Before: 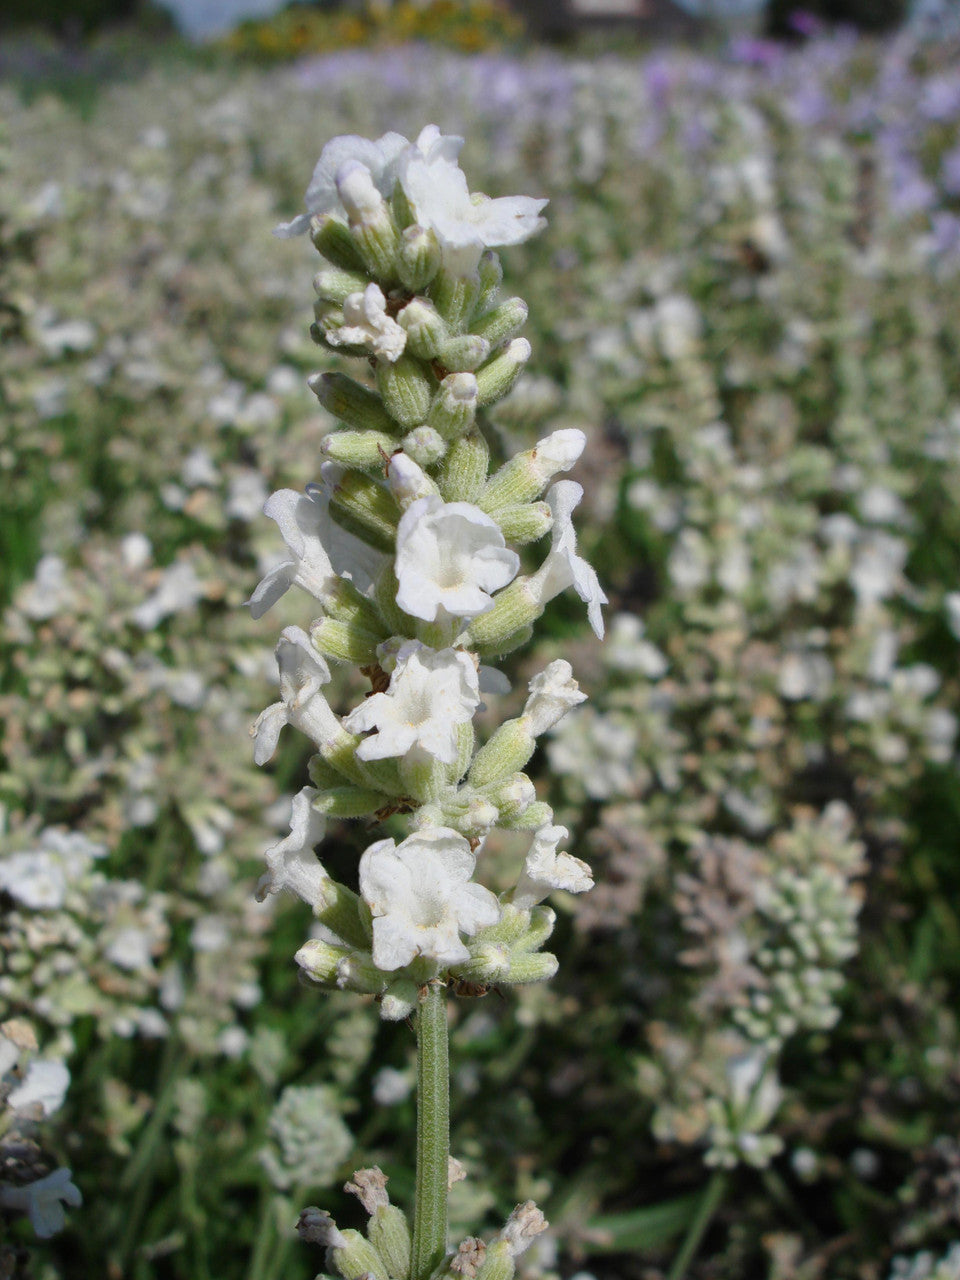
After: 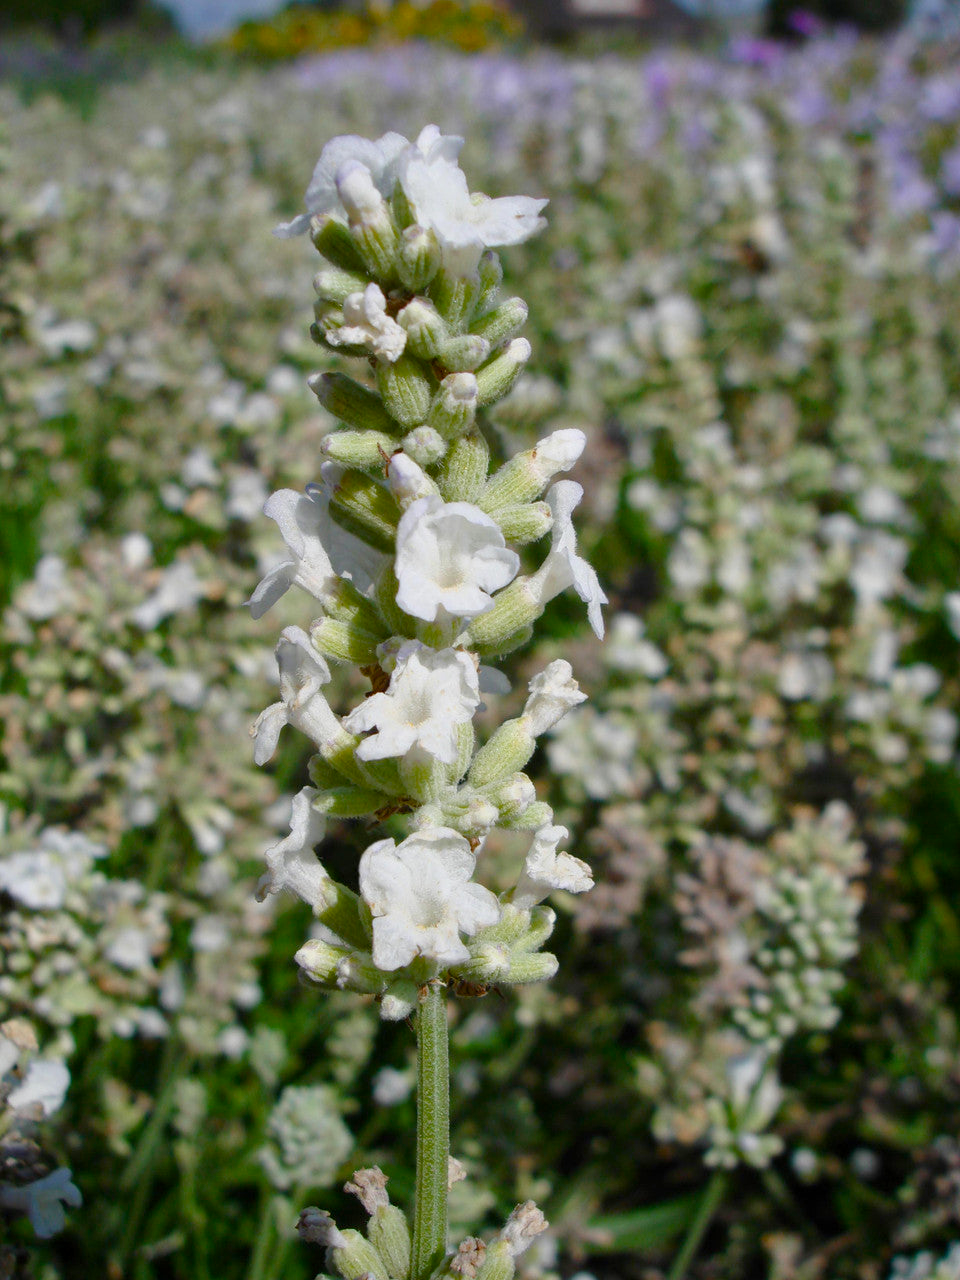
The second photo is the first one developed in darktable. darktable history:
exposure: black level correction 0.001, exposure 0.014 EV, compensate highlight preservation false
color balance rgb: perceptual saturation grading › global saturation 20%, perceptual saturation grading › highlights -25%, perceptual saturation grading › shadows 50%
